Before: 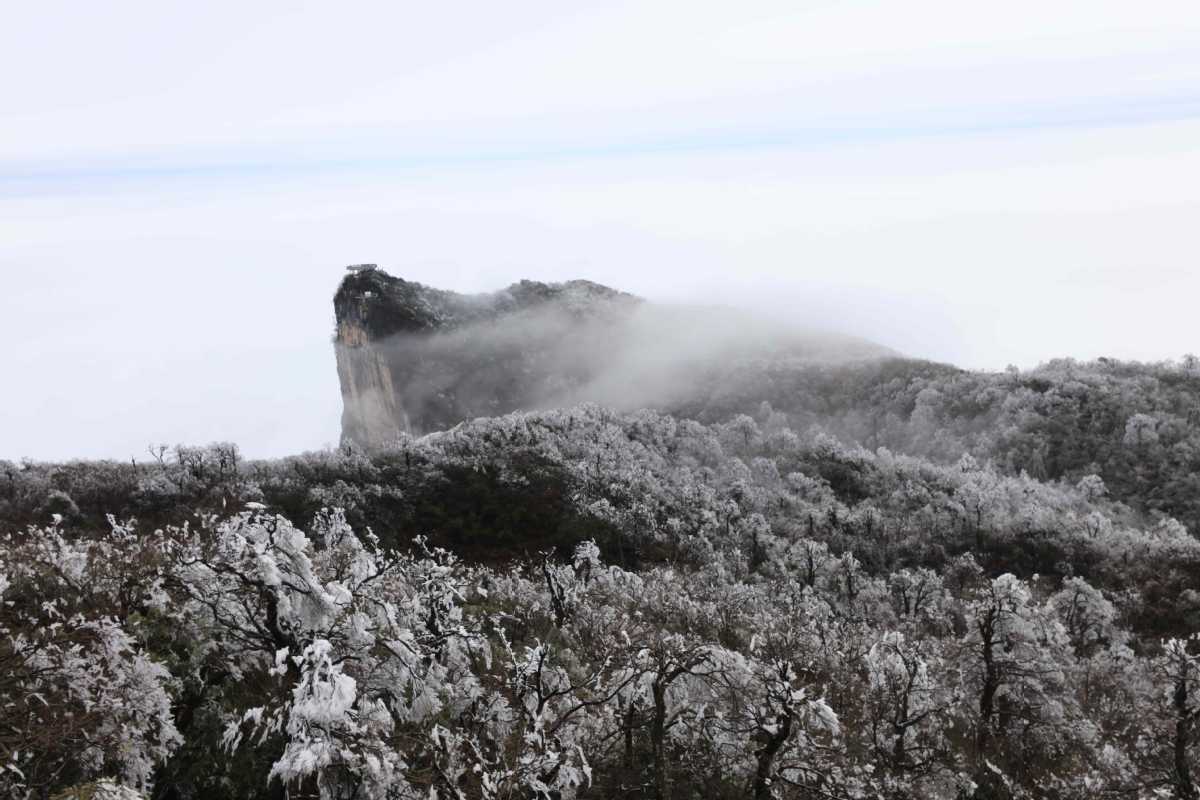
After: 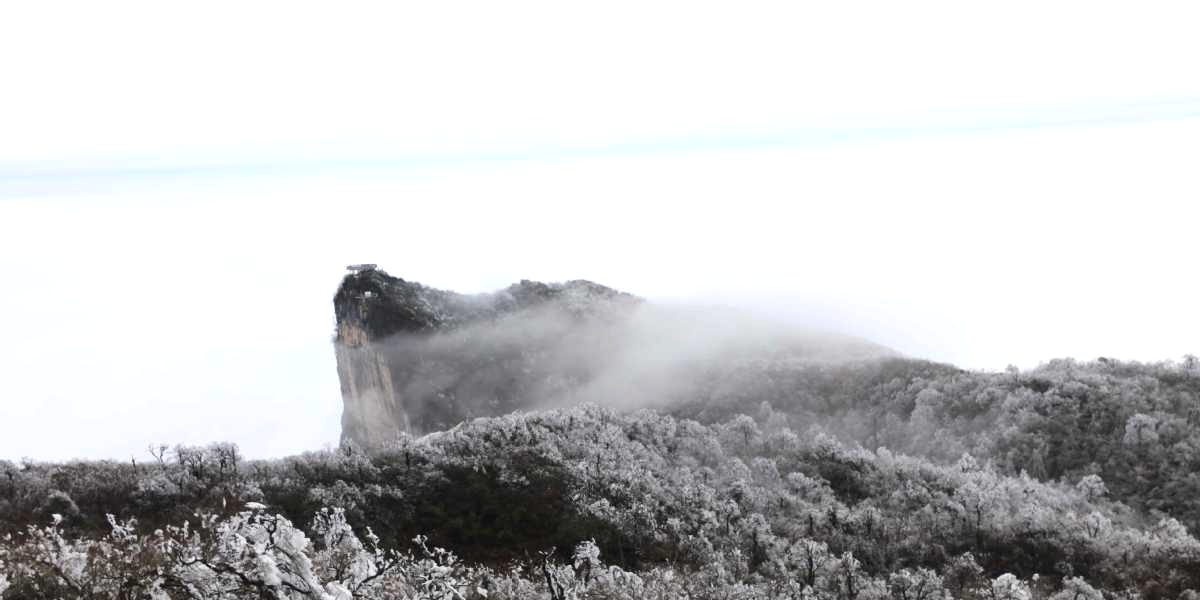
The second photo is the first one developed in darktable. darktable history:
crop: bottom 24.967%
exposure: exposure 0.258 EV, compensate highlight preservation false
